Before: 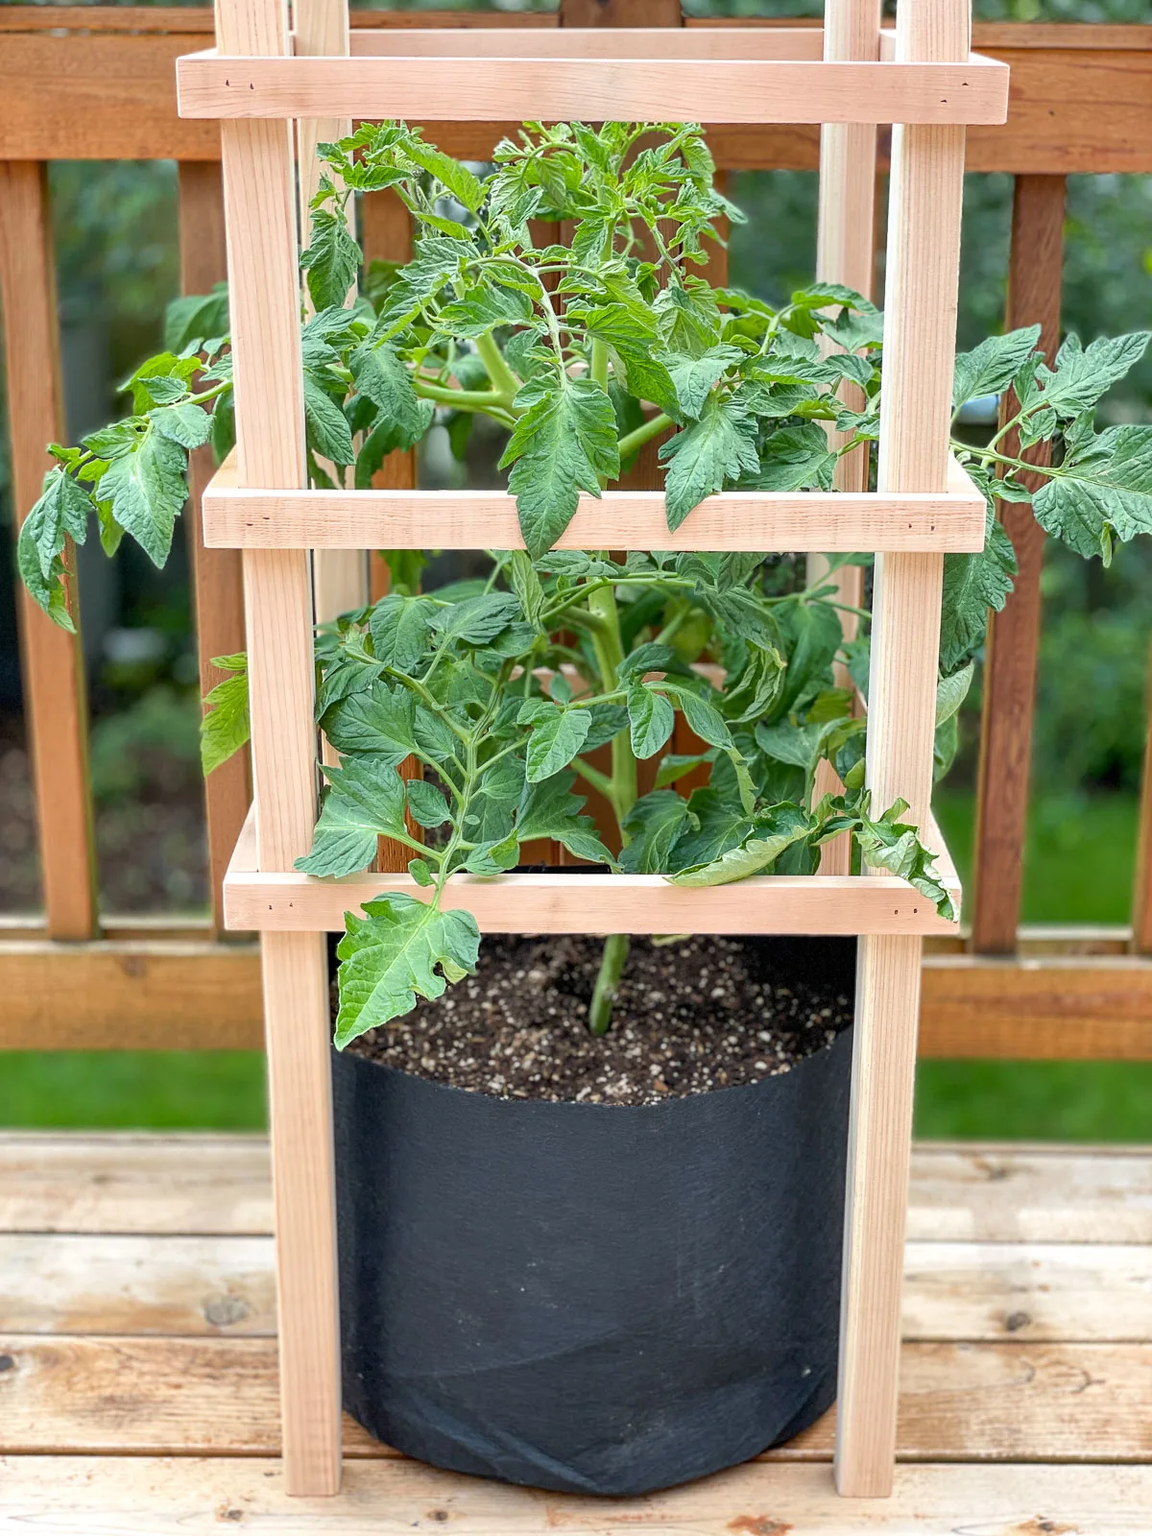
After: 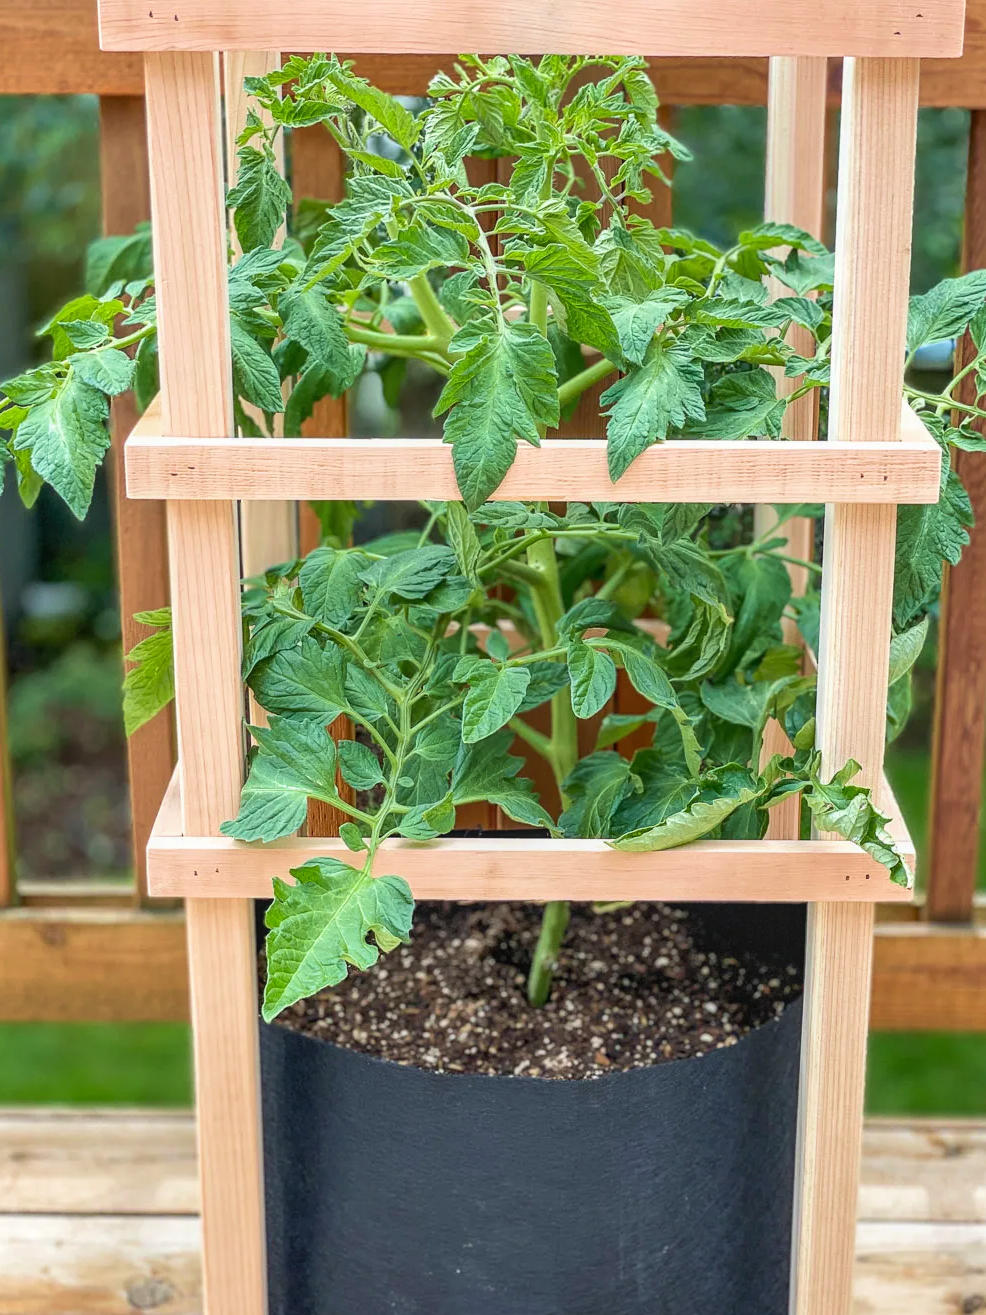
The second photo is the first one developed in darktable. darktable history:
local contrast: detail 110%
crop and rotate: left 7.196%, top 4.574%, right 10.605%, bottom 13.178%
velvia: on, module defaults
